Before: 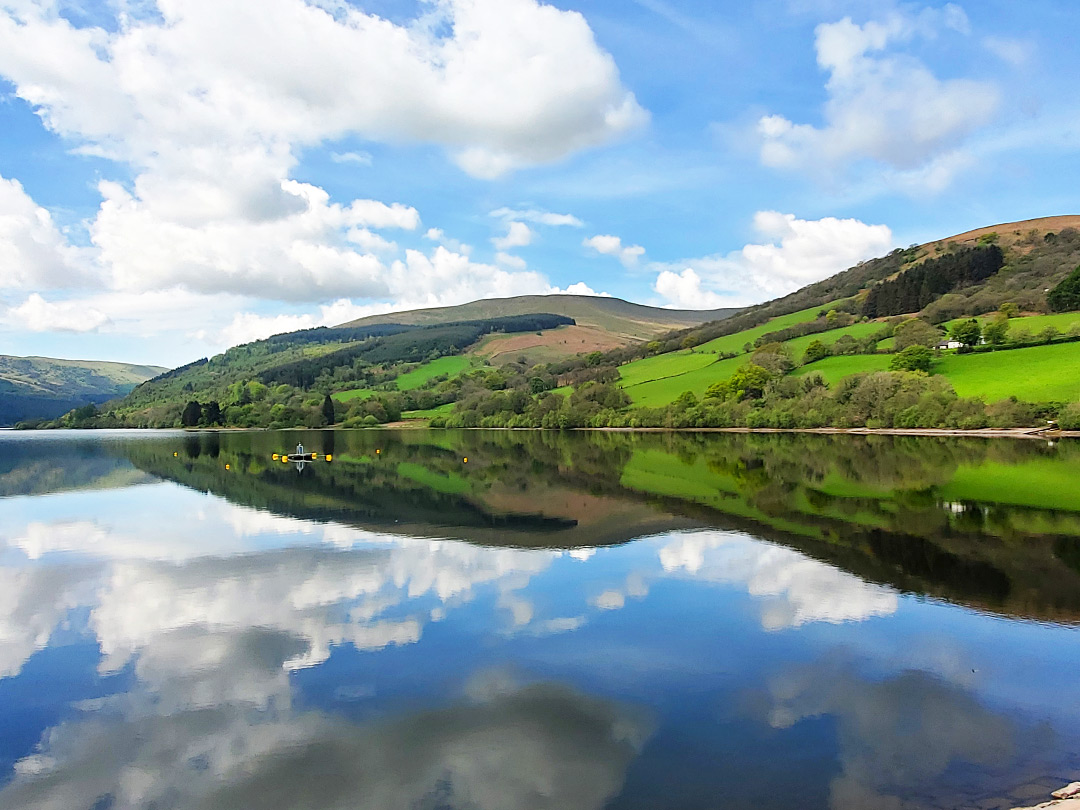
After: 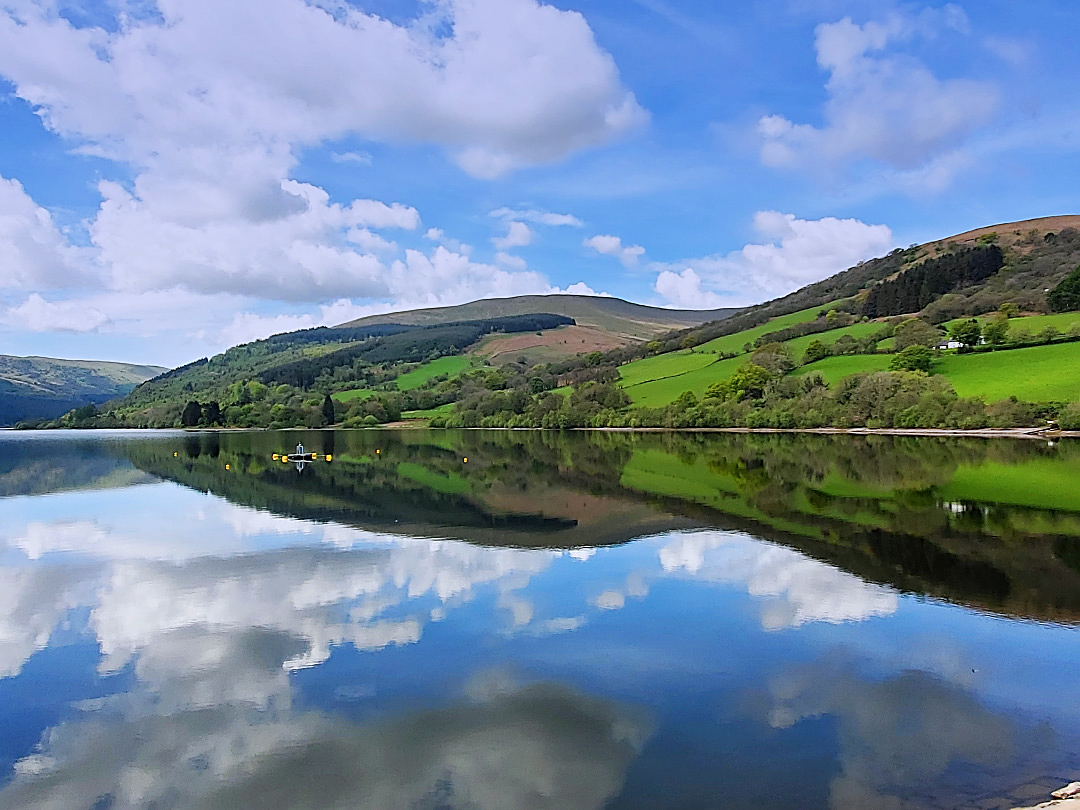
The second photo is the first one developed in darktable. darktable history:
graduated density: hue 238.83°, saturation 50%
white balance: red 0.98, blue 1.034
sharpen: on, module defaults
